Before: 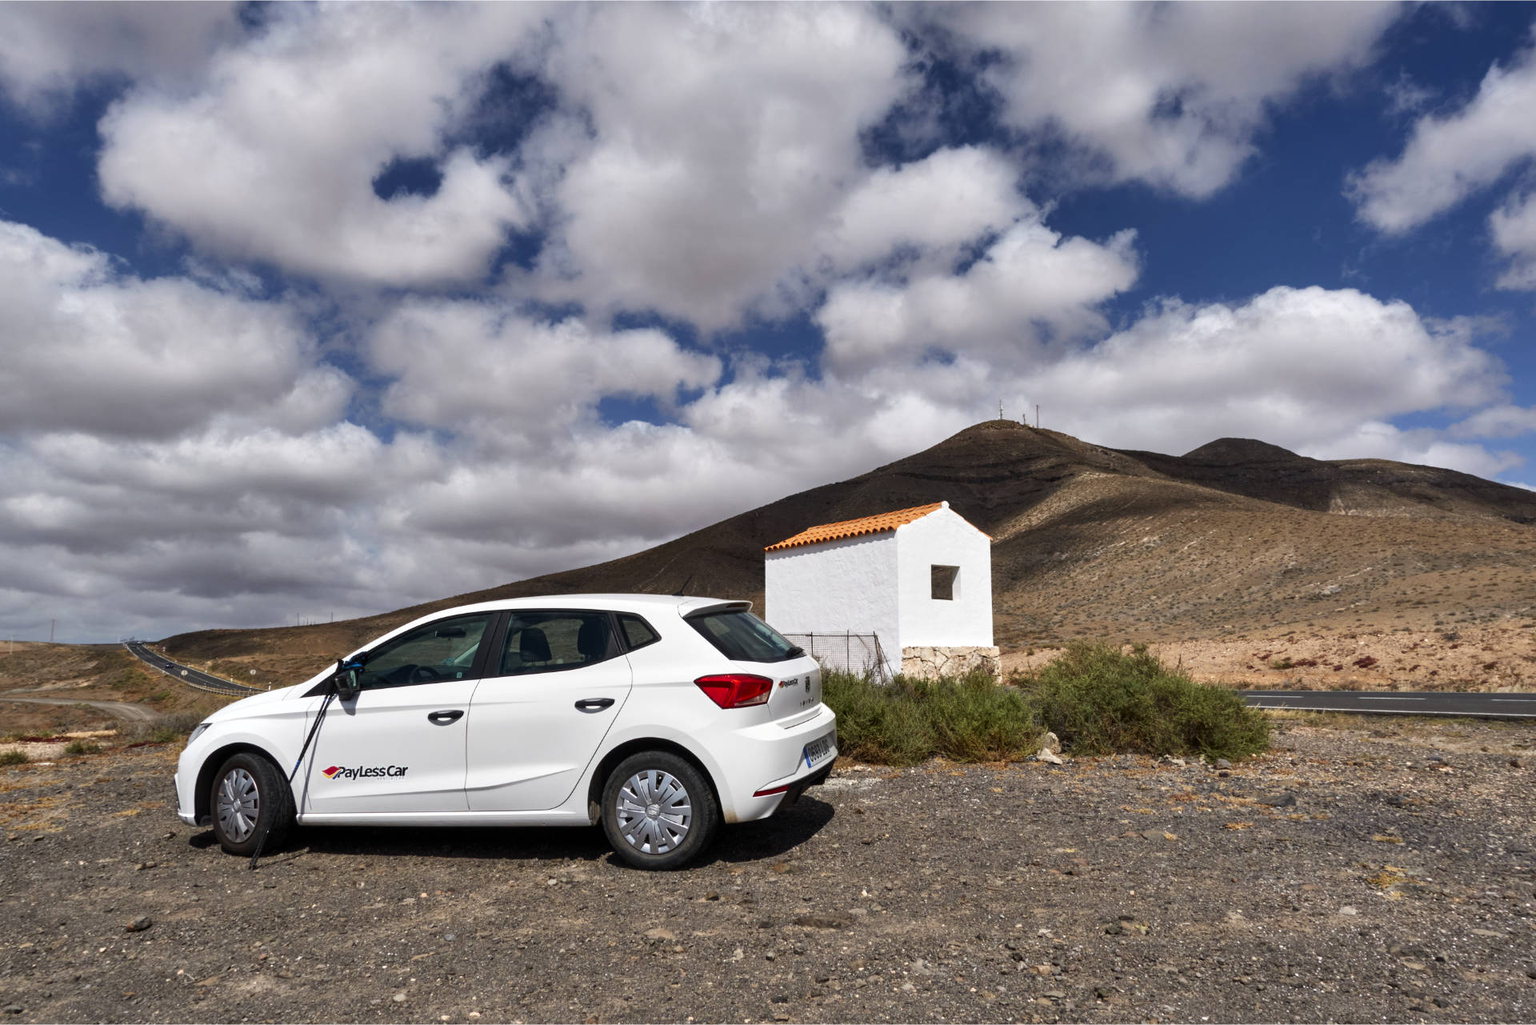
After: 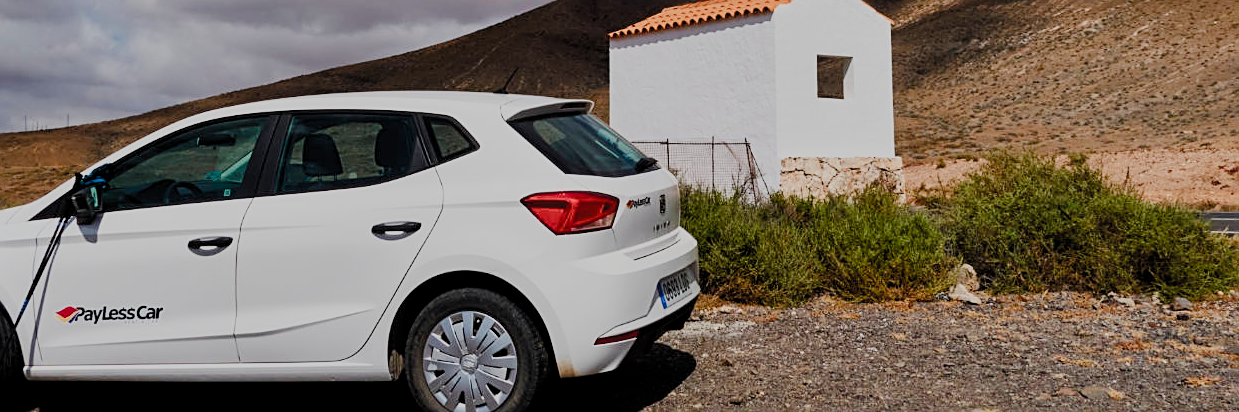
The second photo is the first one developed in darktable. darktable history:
sharpen: on, module defaults
crop: left 18.074%, top 50.866%, right 17.371%, bottom 16.928%
filmic rgb: black relative exposure -6.83 EV, white relative exposure 5.89 EV, hardness 2.69, color science v5 (2021), iterations of high-quality reconstruction 0, contrast in shadows safe, contrast in highlights safe
color balance rgb: linear chroma grading › global chroma 4.891%, perceptual saturation grading › global saturation 20%, perceptual saturation grading › highlights -48.92%, perceptual saturation grading › shadows 24.835%, global vibrance 20%
